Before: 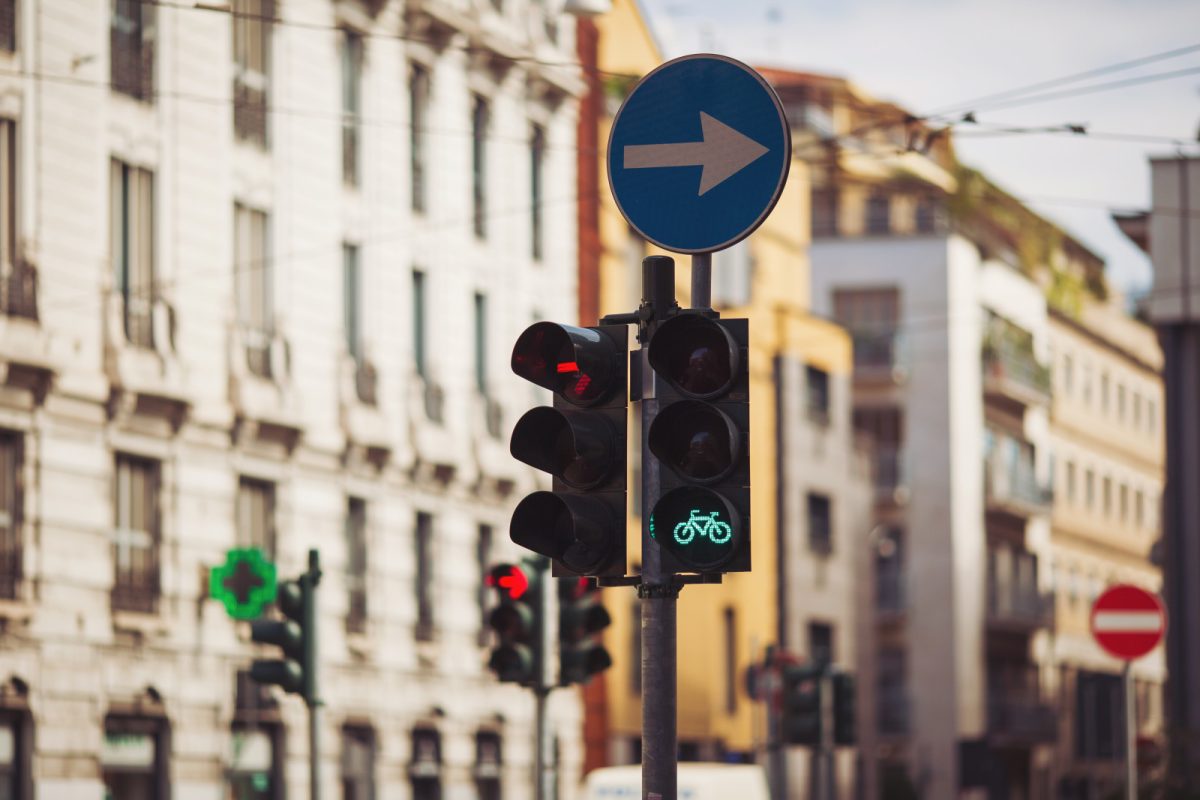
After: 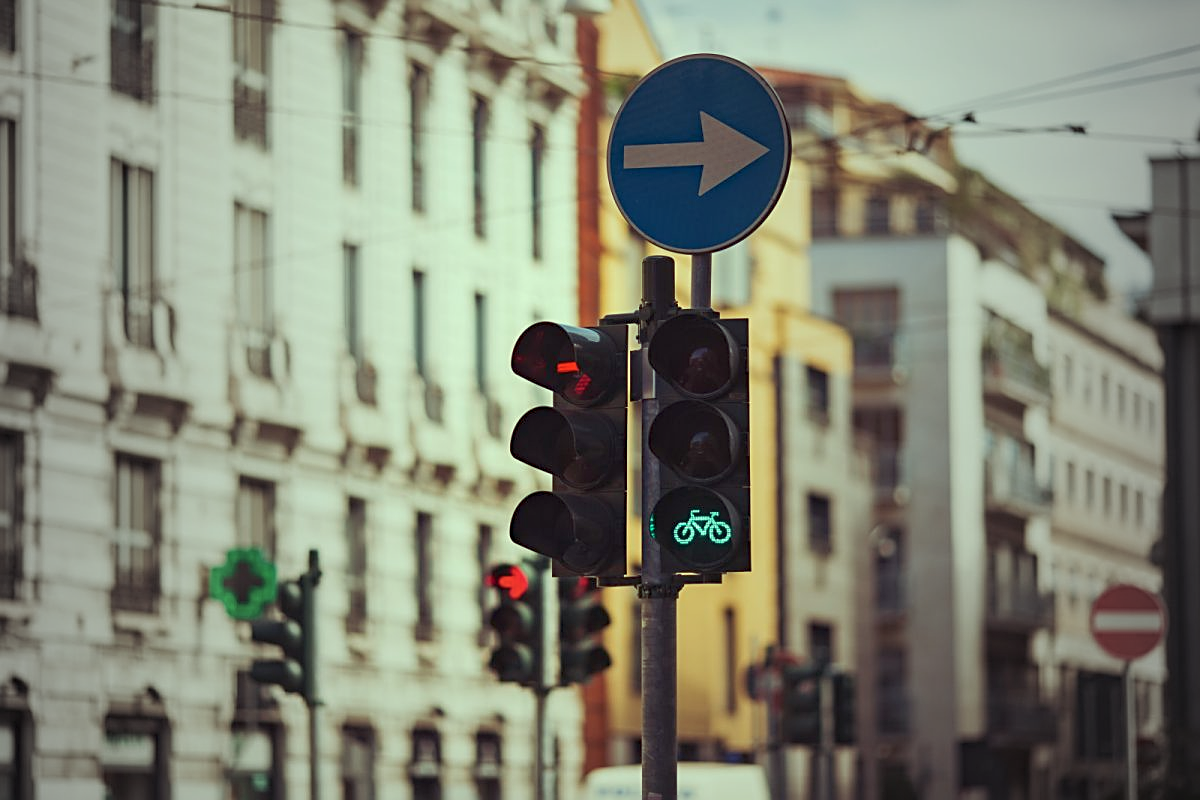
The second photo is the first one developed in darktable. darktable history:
vignetting: fall-off start 18.35%, fall-off radius 136.81%, brightness -0.444, saturation -0.691, width/height ratio 0.626, shape 0.593
haze removal: compatibility mode true, adaptive false
color balance rgb: highlights gain › luminance 15.173%, highlights gain › chroma 7.113%, highlights gain › hue 125.49°, perceptual saturation grading › global saturation -0.071%, contrast -9.839%
sharpen: on, module defaults
